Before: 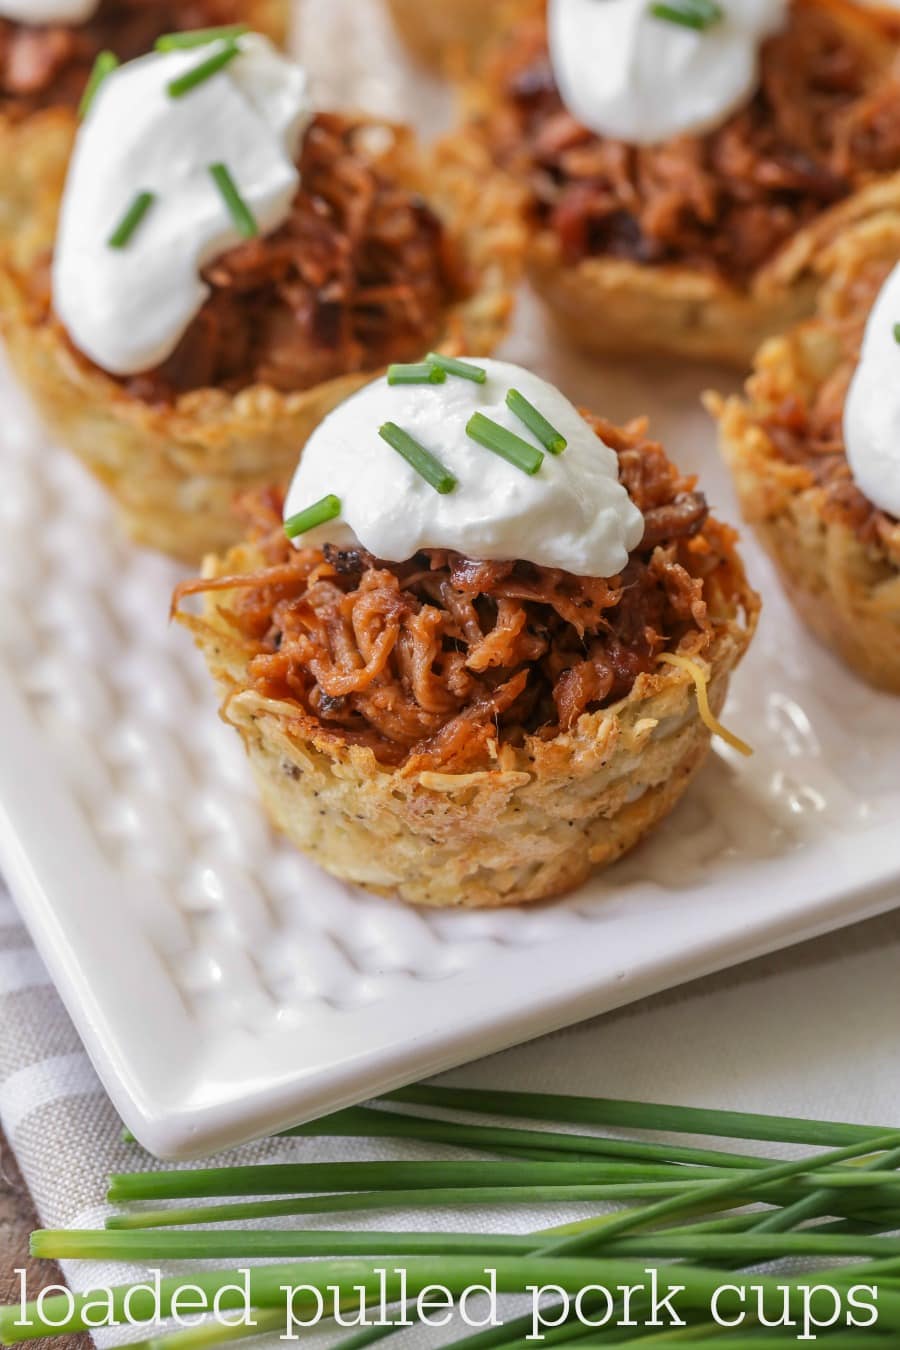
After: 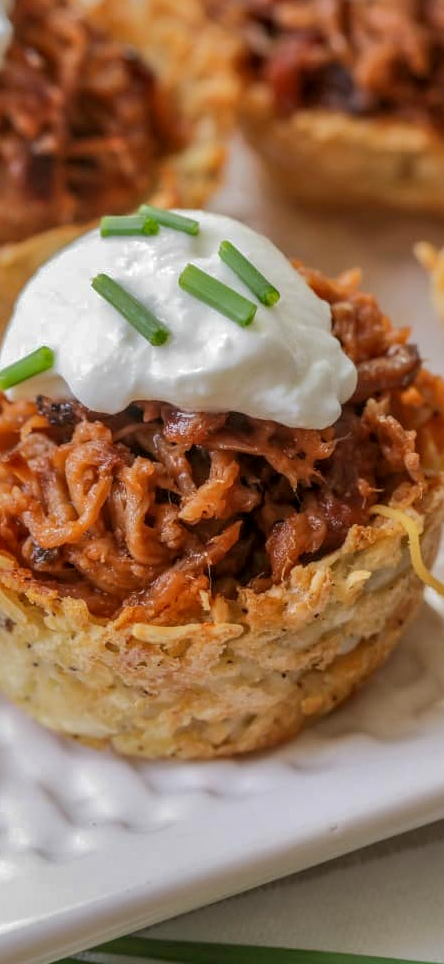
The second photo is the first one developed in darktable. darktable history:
local contrast: on, module defaults
shadows and highlights: shadows 39.8, highlights -59.92
crop: left 31.957%, top 10.969%, right 18.579%, bottom 17.55%
